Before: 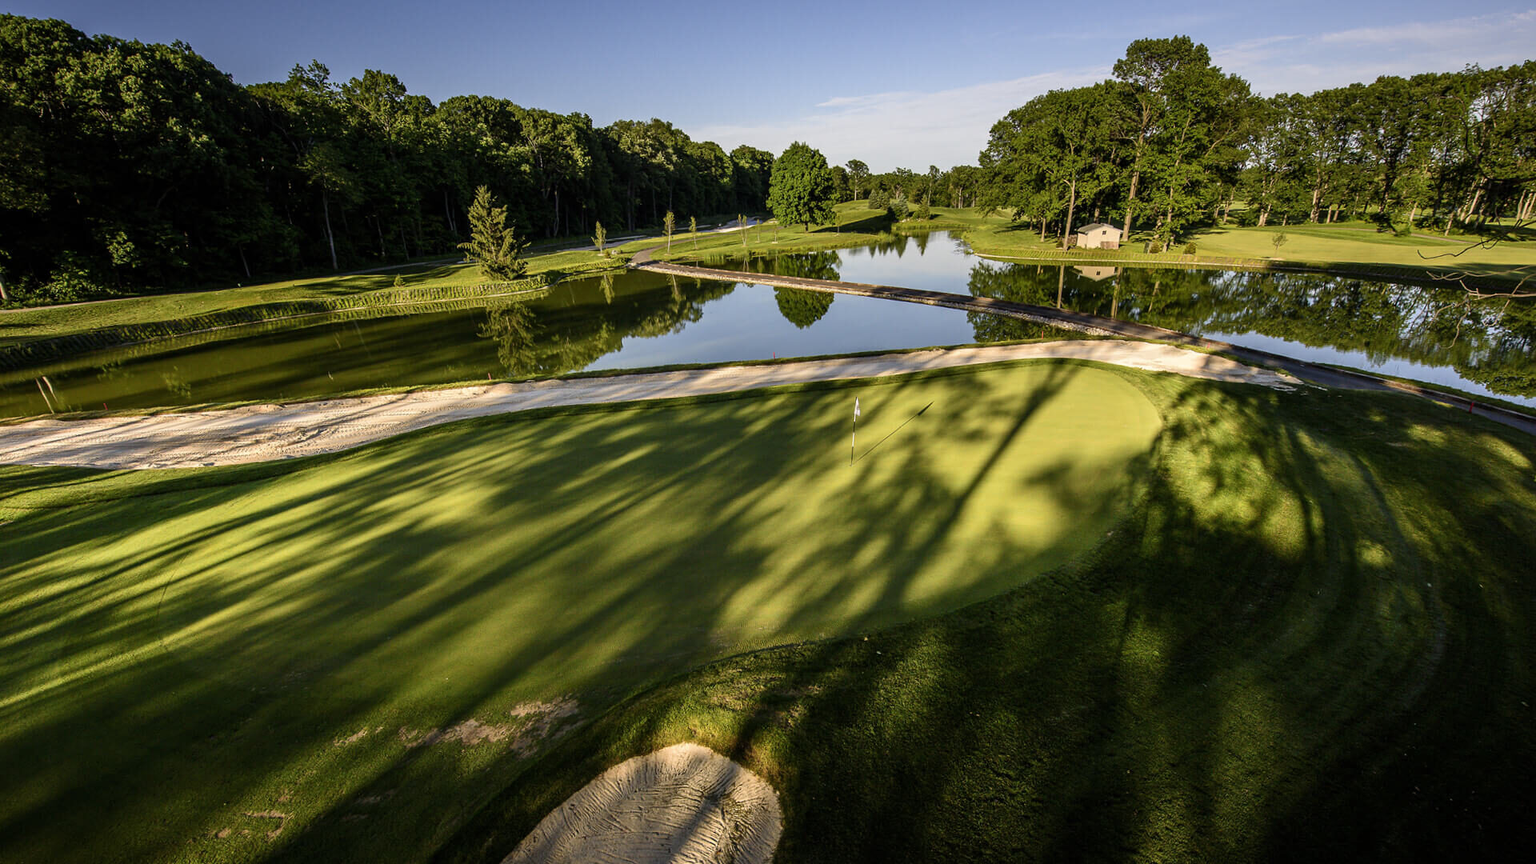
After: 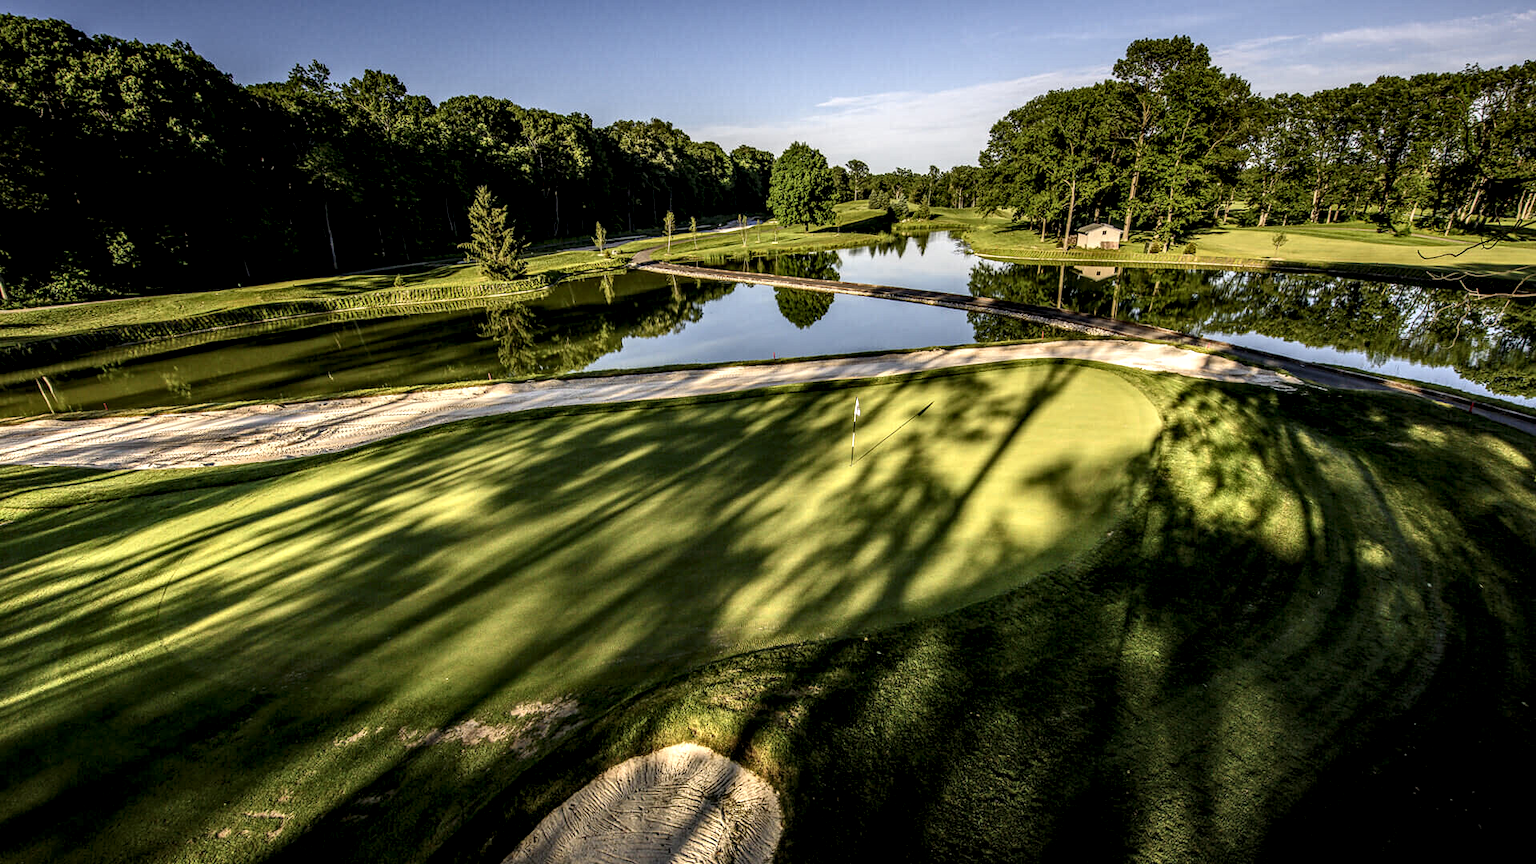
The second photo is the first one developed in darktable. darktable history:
local contrast: highlights 14%, shadows 37%, detail 183%, midtone range 0.473
